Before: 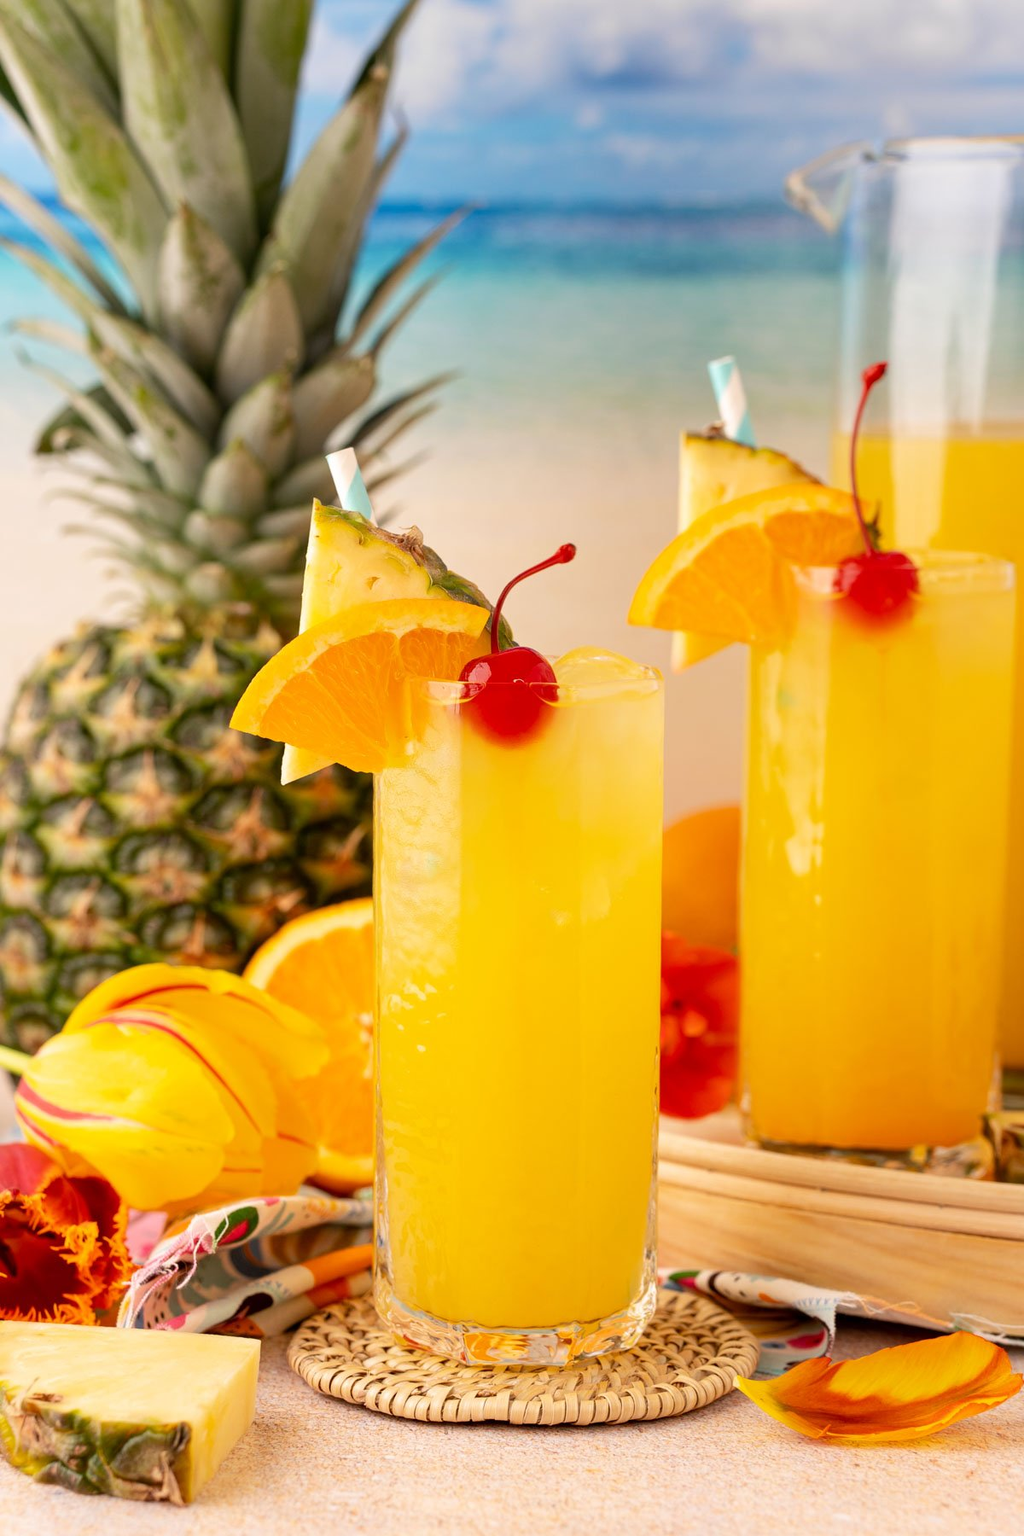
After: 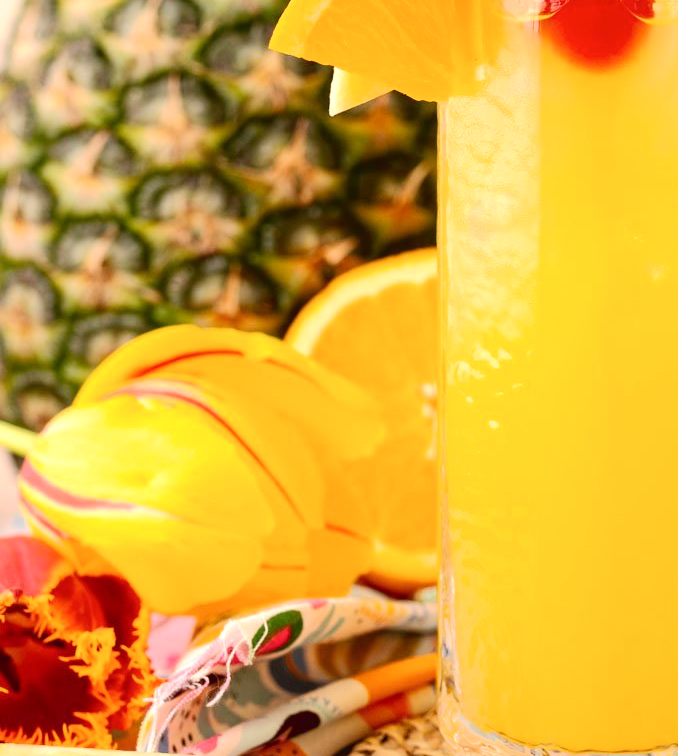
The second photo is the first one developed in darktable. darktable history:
crop: top 44.71%, right 43.428%, bottom 13.075%
tone curve: curves: ch0 [(0, 0.045) (0.155, 0.169) (0.46, 0.466) (0.751, 0.788) (1, 0.961)]; ch1 [(0, 0) (0.43, 0.408) (0.472, 0.469) (0.505, 0.503) (0.553, 0.563) (0.592, 0.581) (0.631, 0.625) (1, 1)]; ch2 [(0, 0) (0.505, 0.495) (0.55, 0.557) (0.583, 0.573) (1, 1)], color space Lab, linked channels, preserve colors none
tone equalizer: -8 EV -0.417 EV, -7 EV -0.357 EV, -6 EV -0.34 EV, -5 EV -0.194 EV, -3 EV 0.203 EV, -2 EV 0.339 EV, -1 EV 0.366 EV, +0 EV 0.428 EV, mask exposure compensation -0.511 EV
exposure: exposure 0.014 EV, compensate highlight preservation false
base curve: curves: ch0 [(0, 0) (0.235, 0.266) (0.503, 0.496) (0.786, 0.72) (1, 1)], preserve colors none
